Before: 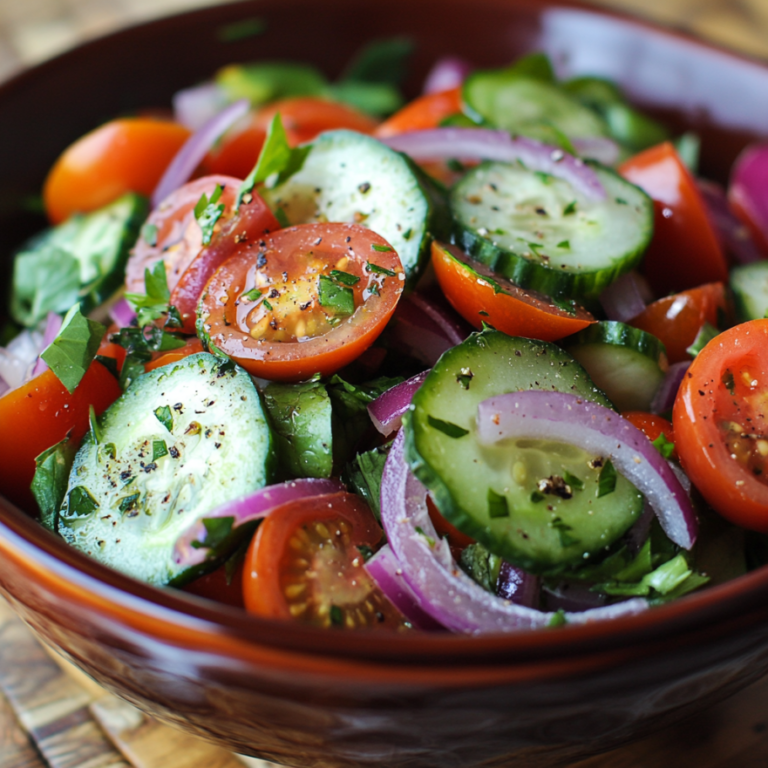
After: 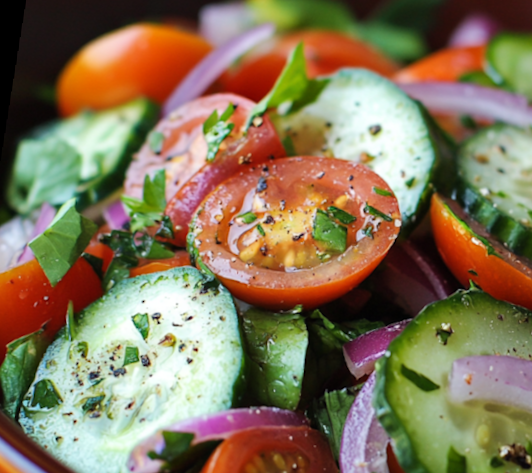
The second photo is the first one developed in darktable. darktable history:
crop and rotate: angle -4.99°, left 2.122%, top 6.945%, right 27.566%, bottom 30.519%
rotate and perspective: rotation 4.1°, automatic cropping off
